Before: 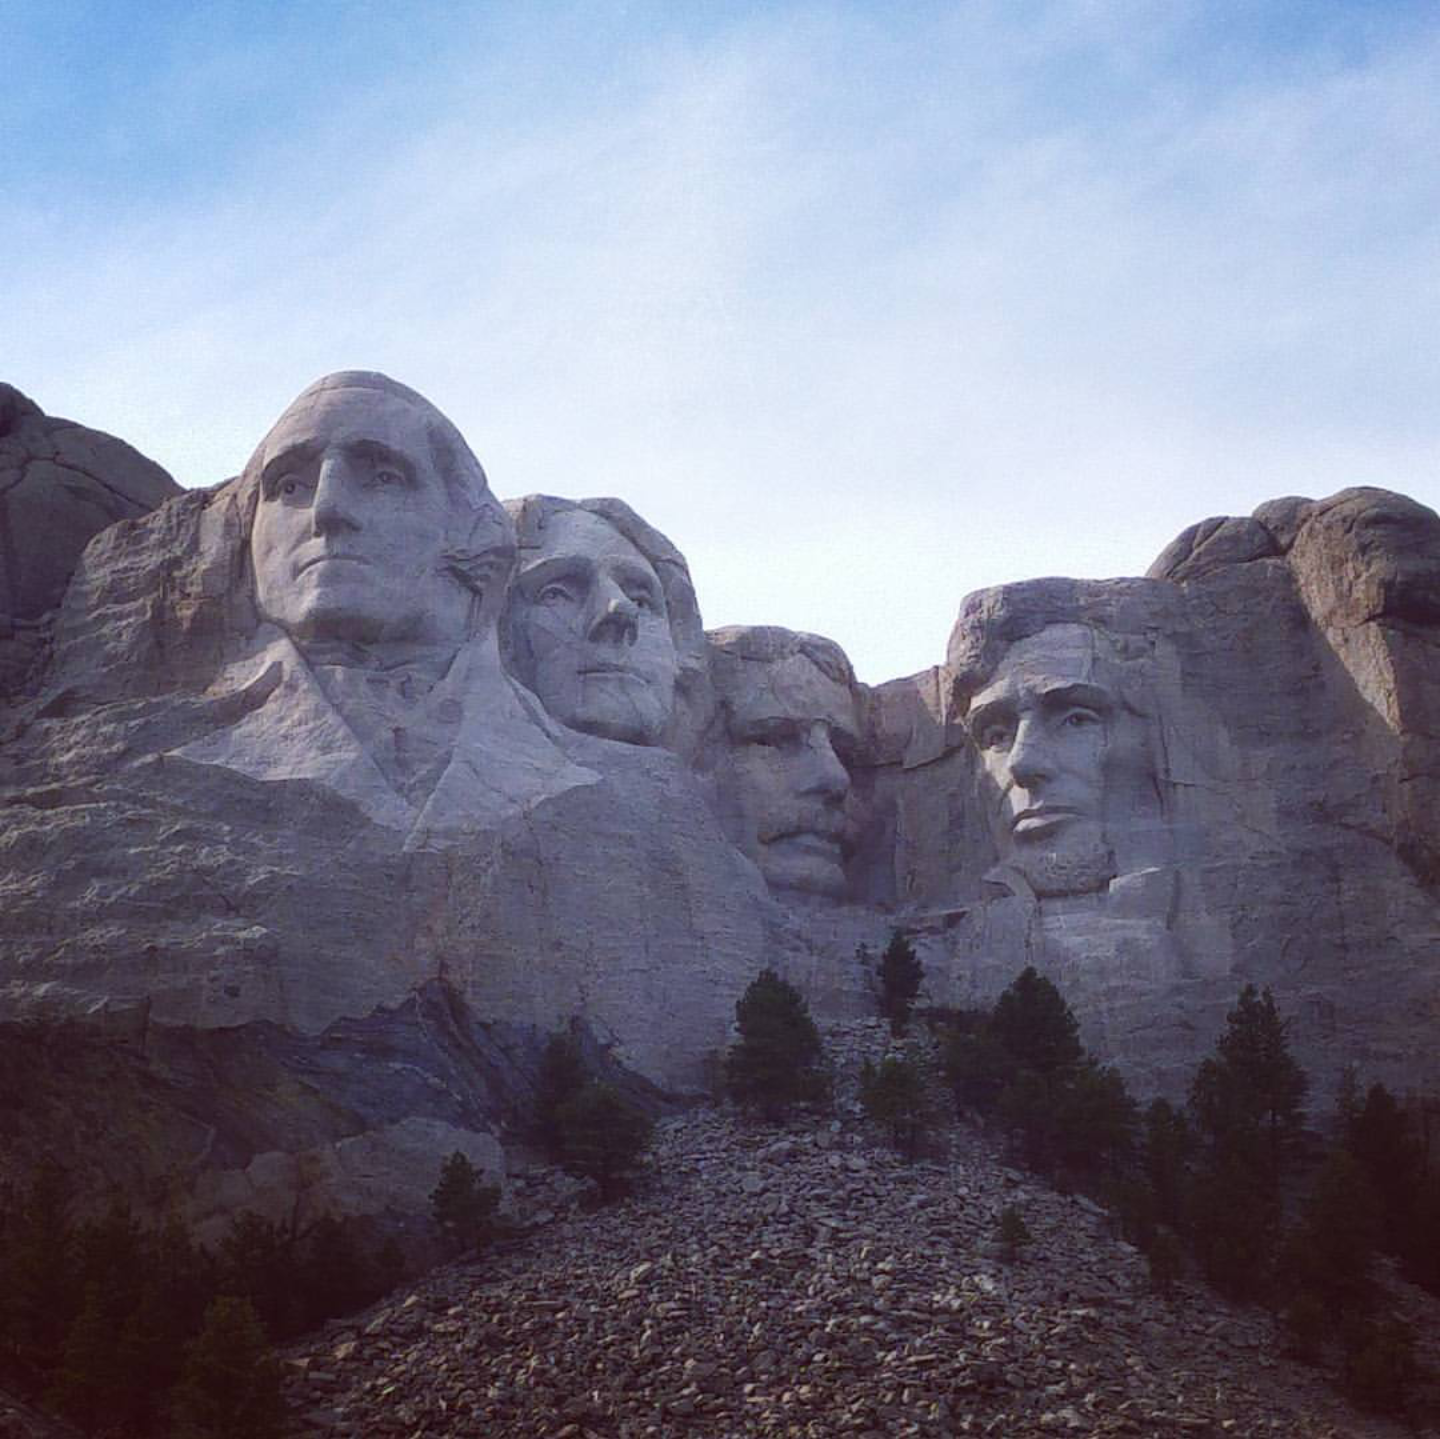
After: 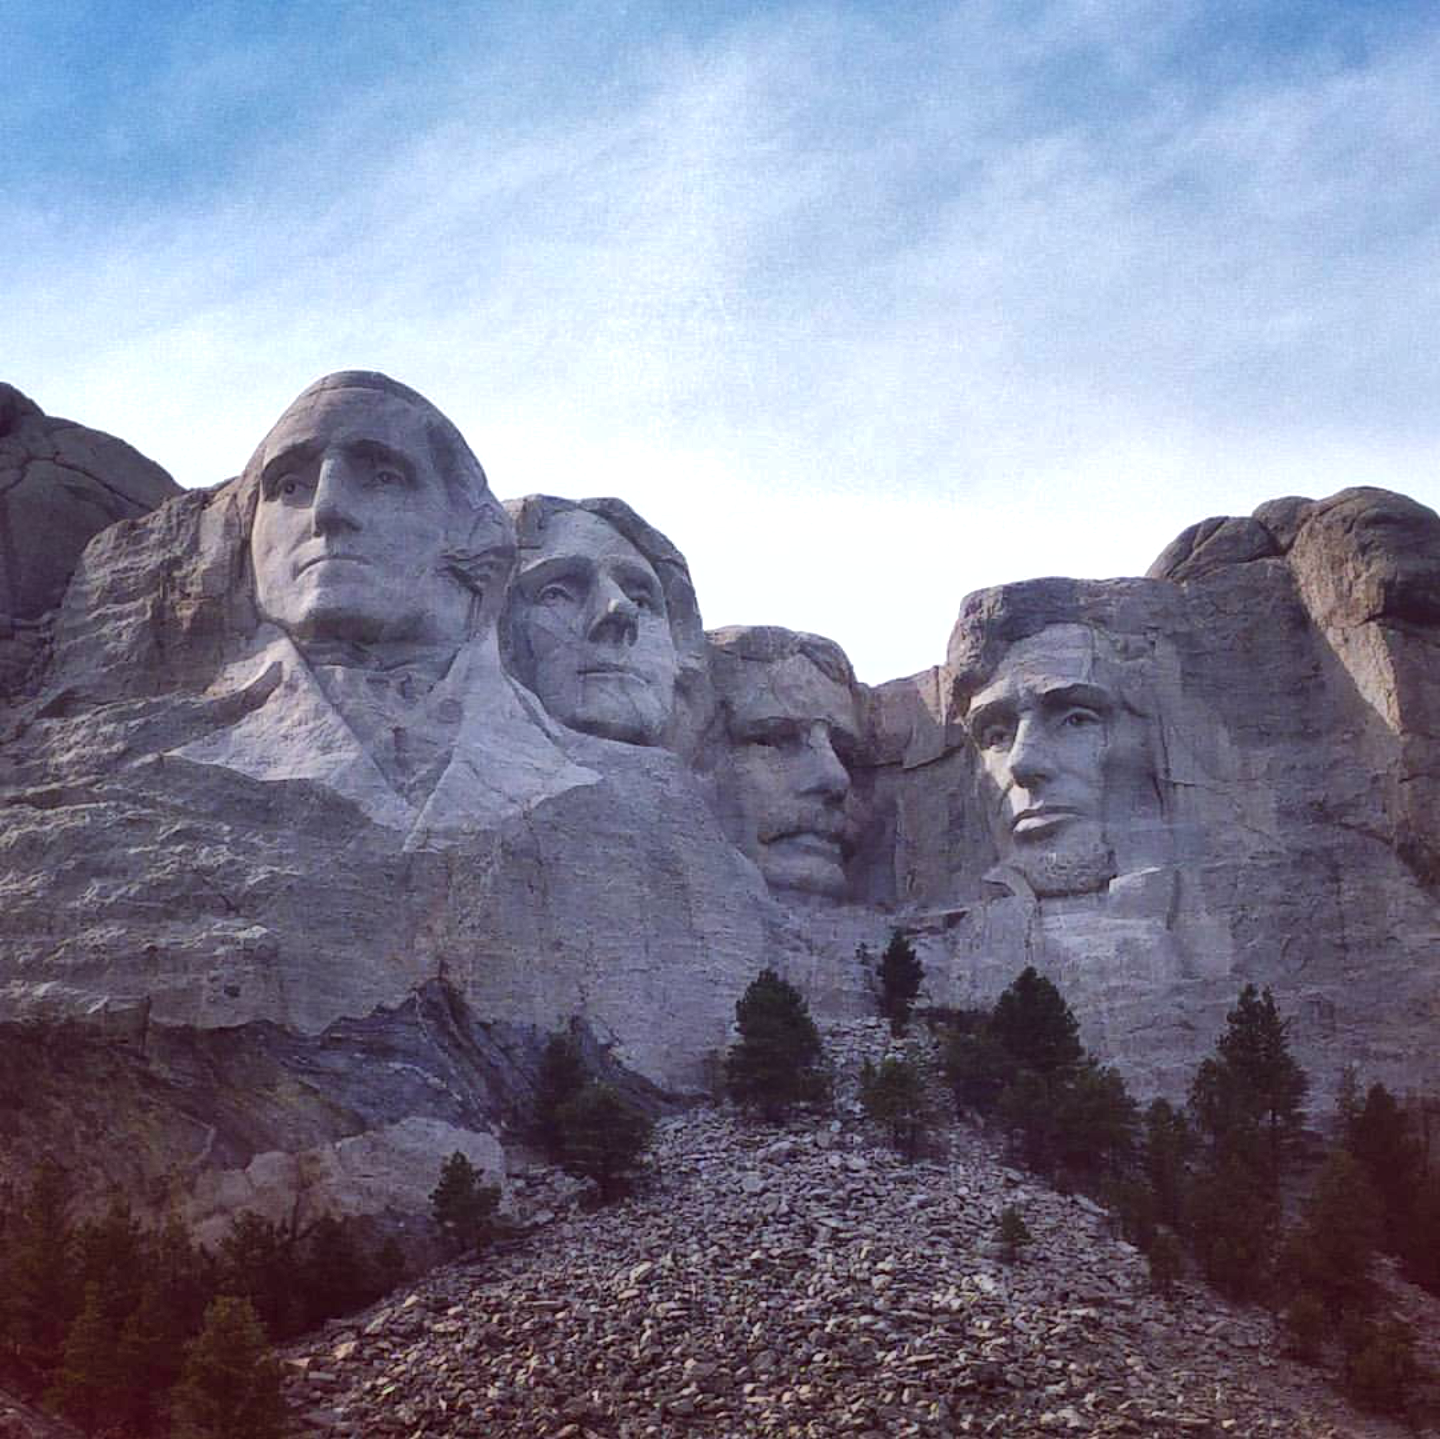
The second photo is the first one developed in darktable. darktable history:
local contrast: mode bilateral grid, contrast 20, coarseness 100, detail 150%, midtone range 0.2
exposure: exposure 0.178 EV, compensate exposure bias true, compensate highlight preservation false
shadows and highlights: low approximation 0.01, soften with gaussian
